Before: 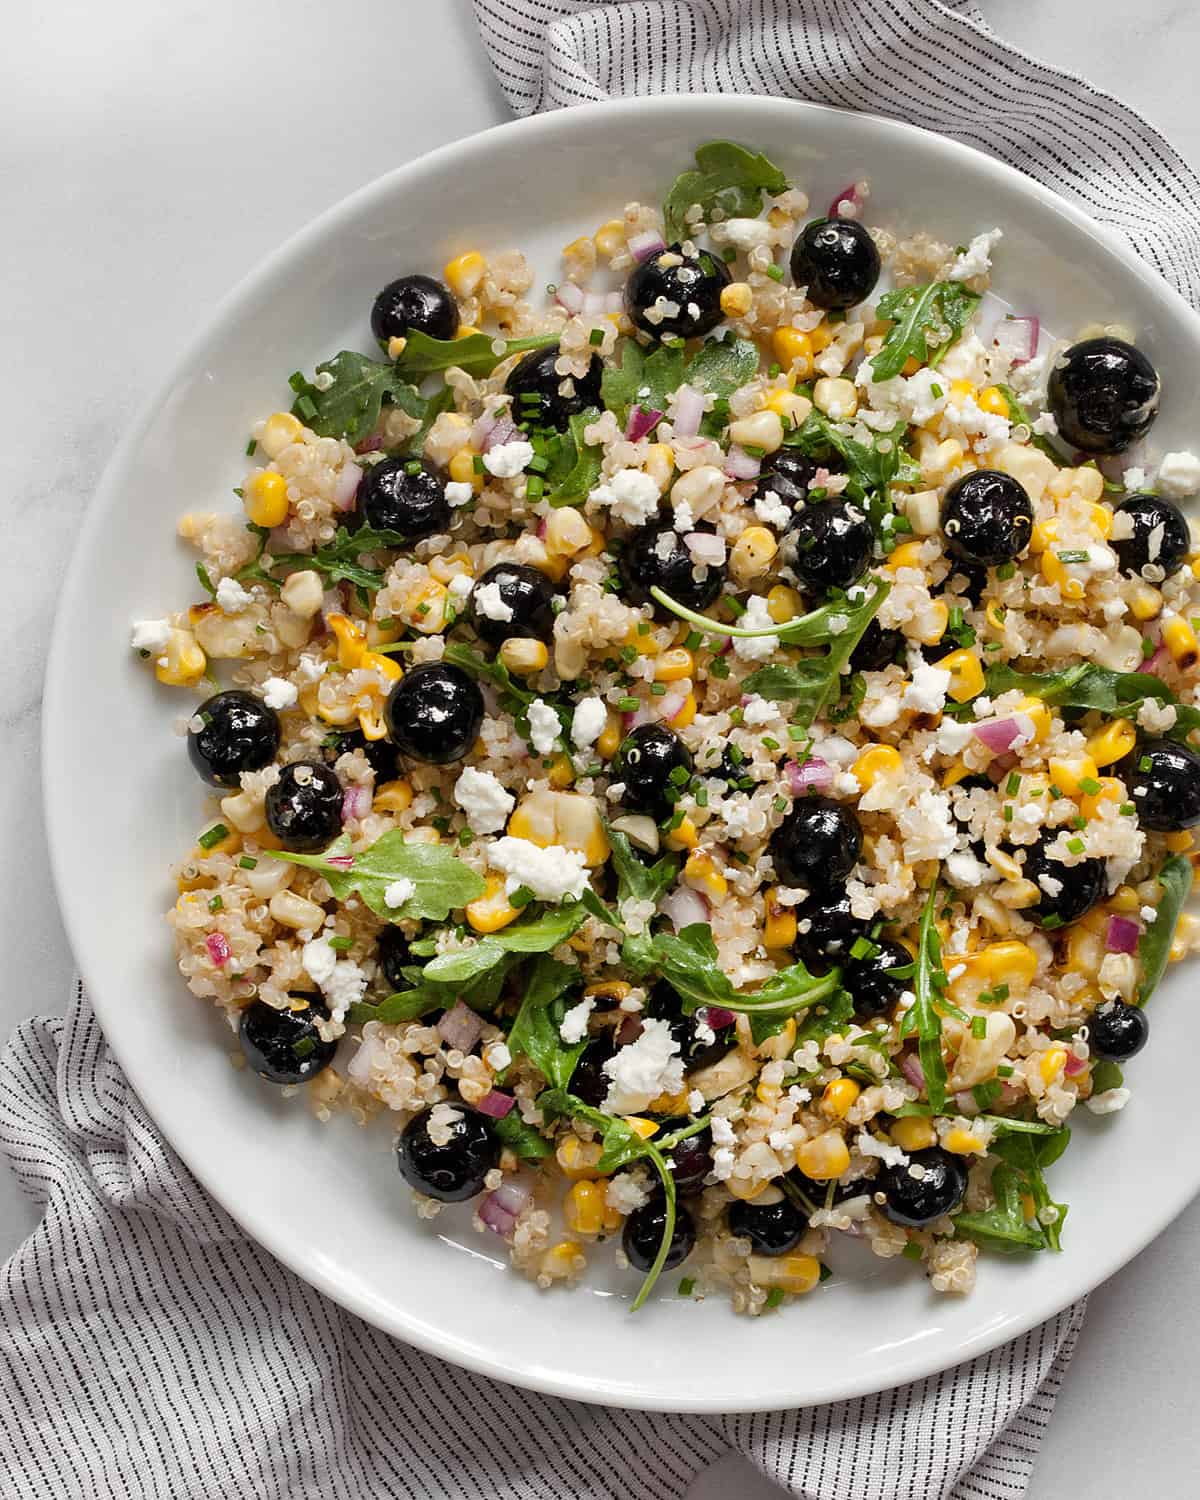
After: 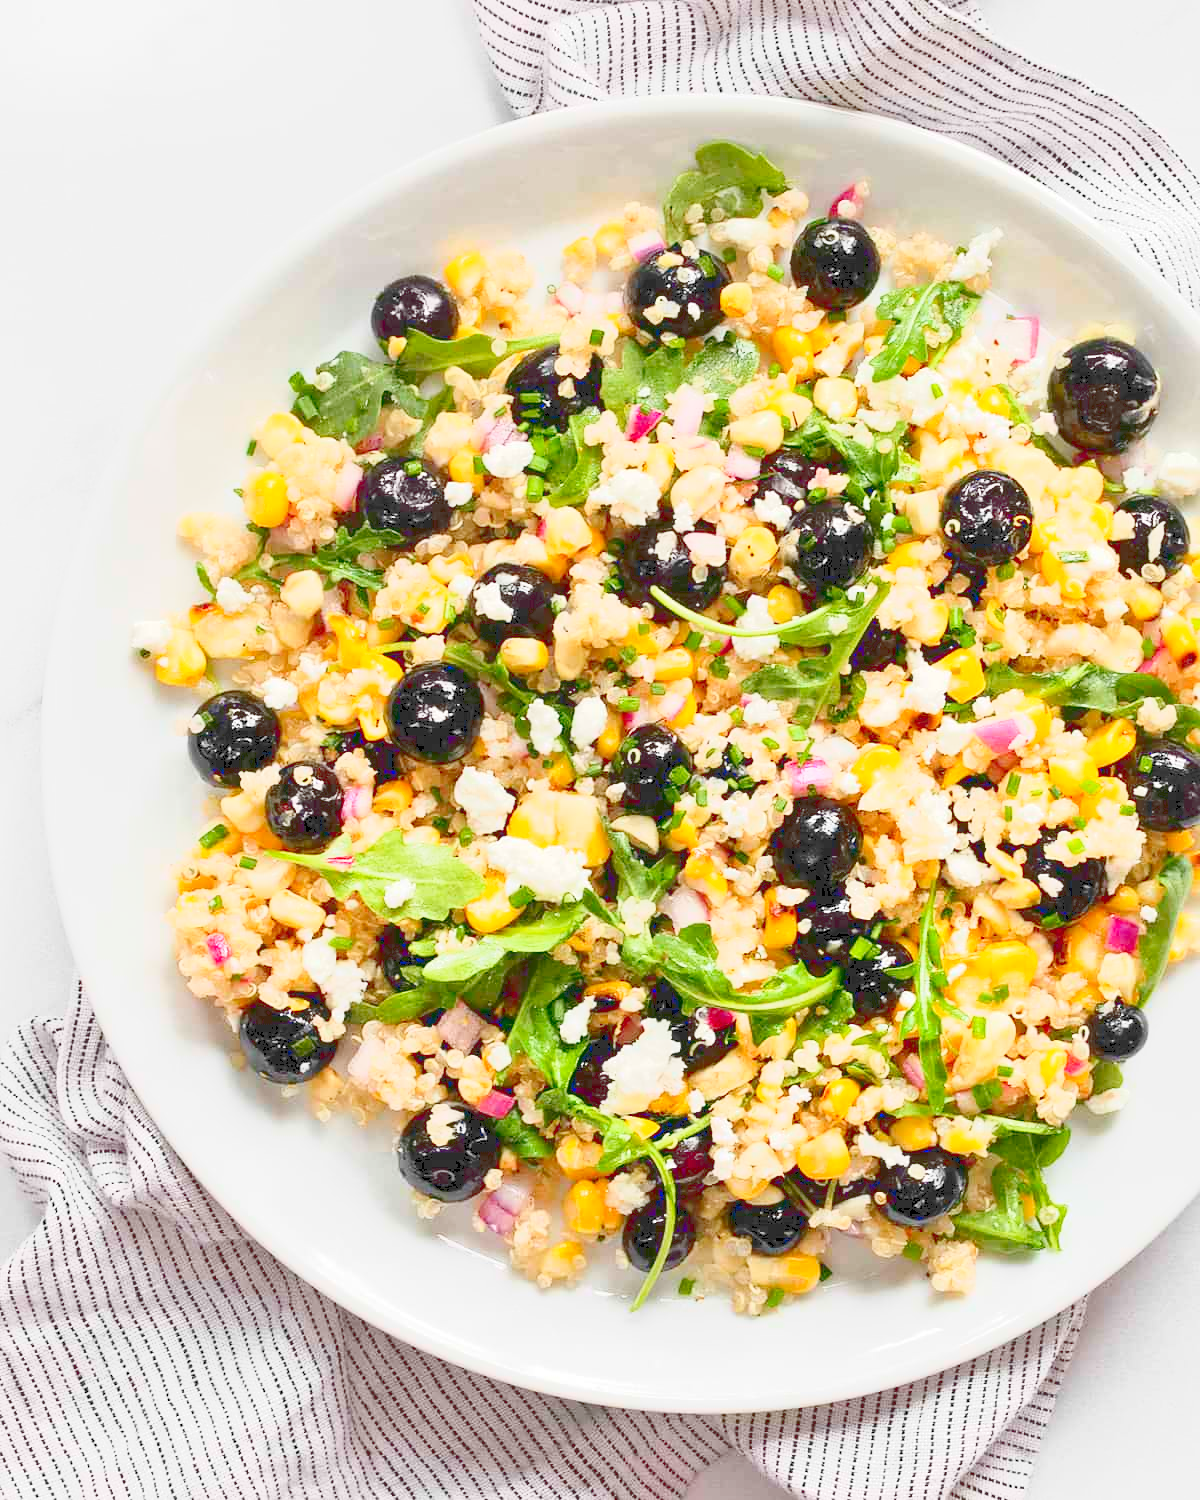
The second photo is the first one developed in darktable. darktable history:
tone curve: curves: ch0 [(0, 0) (0.003, 0.195) (0.011, 0.161) (0.025, 0.21) (0.044, 0.24) (0.069, 0.254) (0.1, 0.283) (0.136, 0.347) (0.177, 0.412) (0.224, 0.455) (0.277, 0.531) (0.335, 0.606) (0.399, 0.679) (0.468, 0.748) (0.543, 0.814) (0.623, 0.876) (0.709, 0.927) (0.801, 0.949) (0.898, 0.962) (1, 1)], color space Lab, linked channels, preserve colors none
